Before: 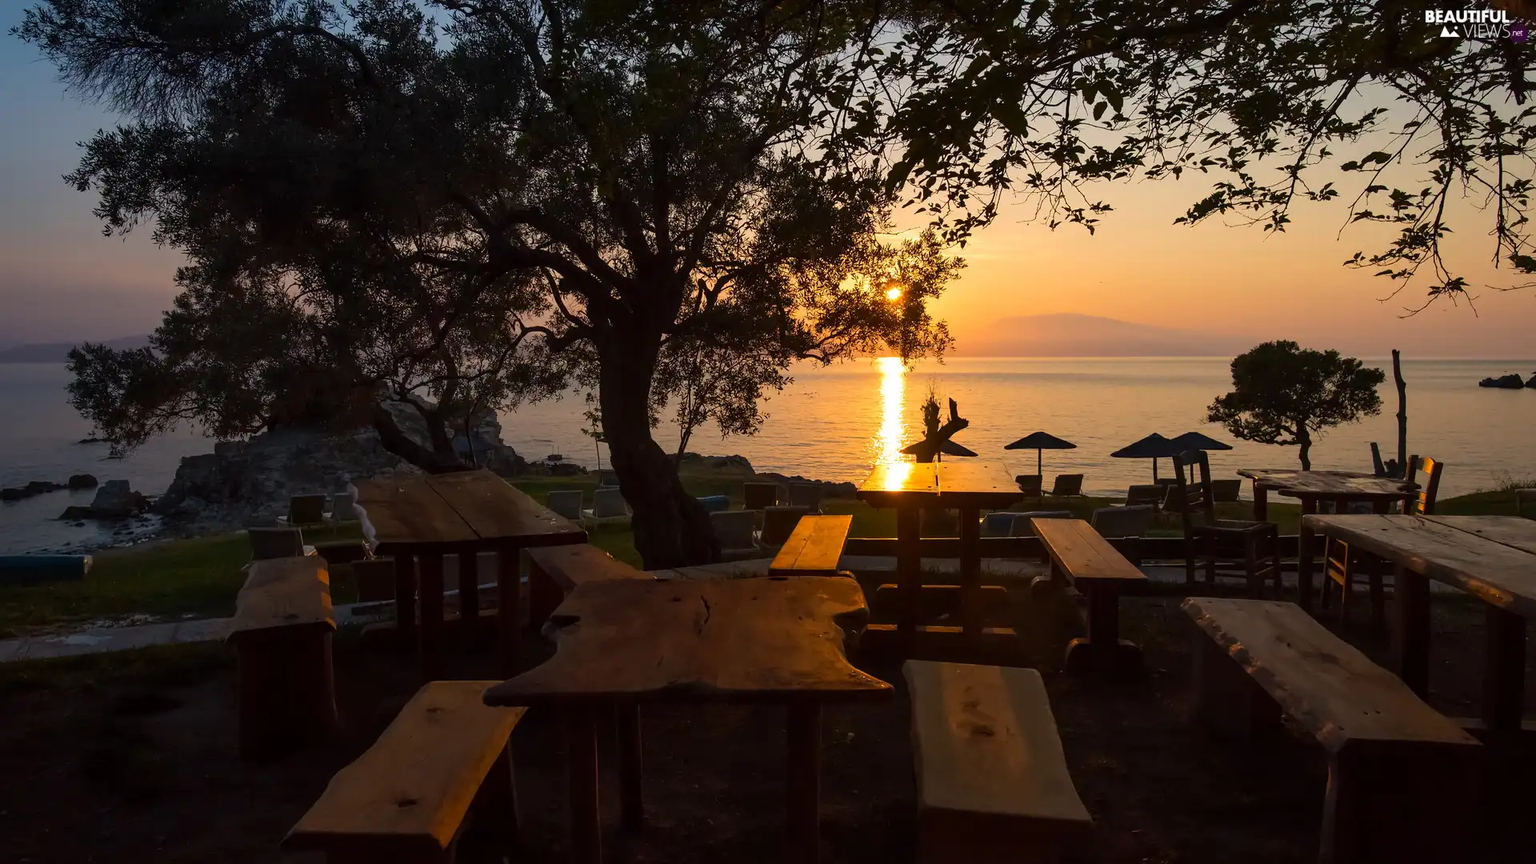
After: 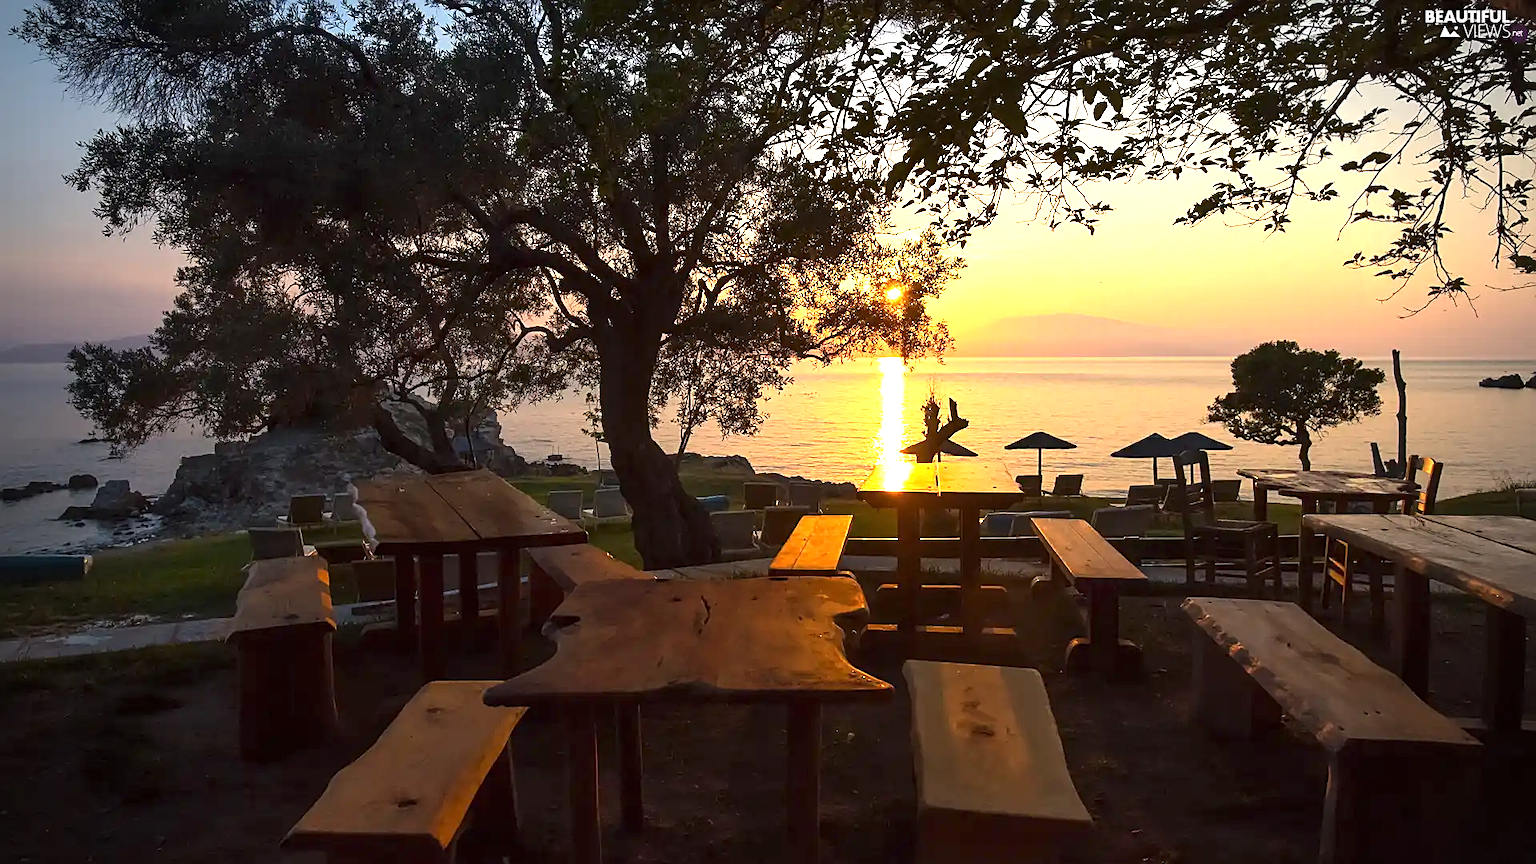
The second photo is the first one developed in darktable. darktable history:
vignetting: fall-off radius 45.77%, unbound false
exposure: black level correction 0, exposure 1.199 EV, compensate highlight preservation false
color zones: curves: ch1 [(0.25, 0.5) (0.747, 0.71)], mix -64.04%
sharpen: on, module defaults
